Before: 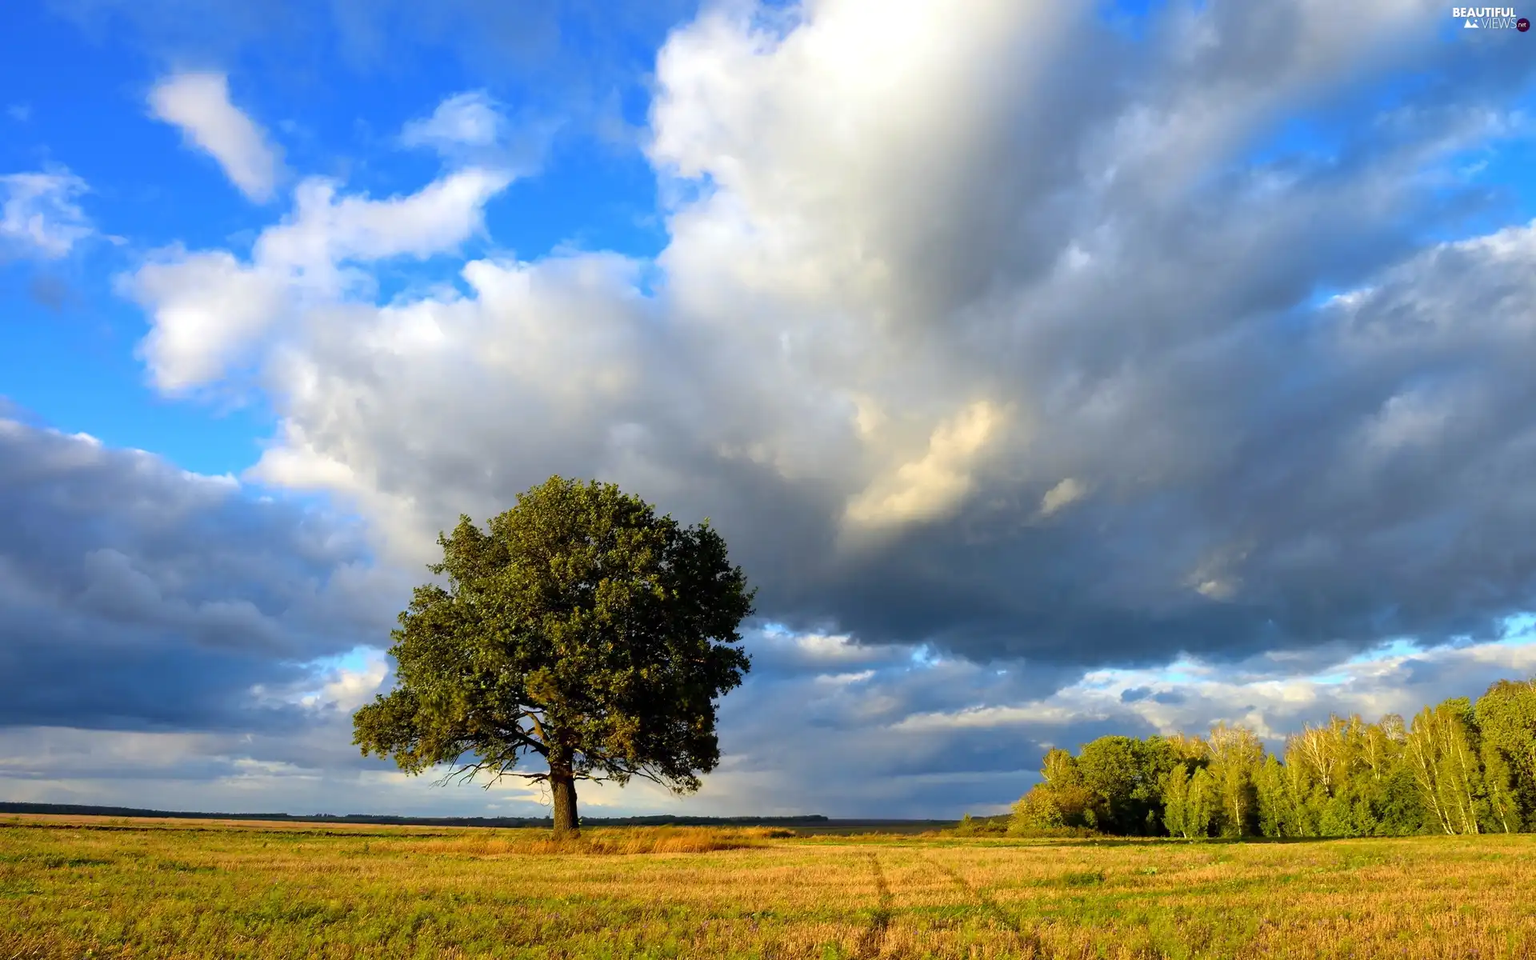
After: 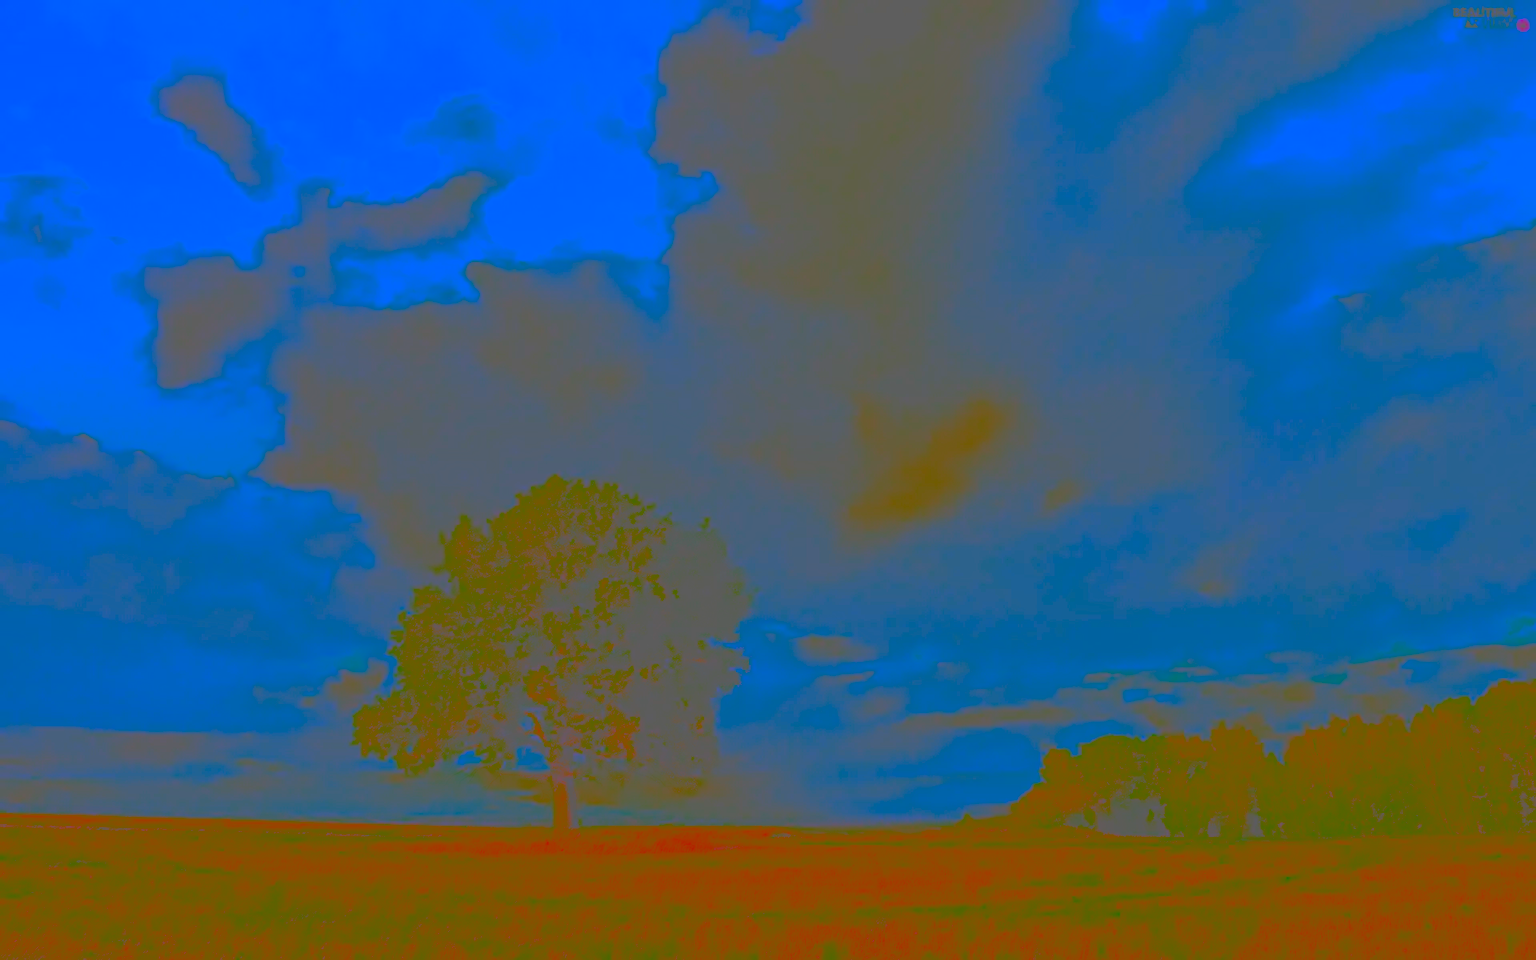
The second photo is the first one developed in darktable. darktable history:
white balance: red 1, blue 1
contrast brightness saturation: contrast -0.99, brightness -0.17, saturation 0.75
